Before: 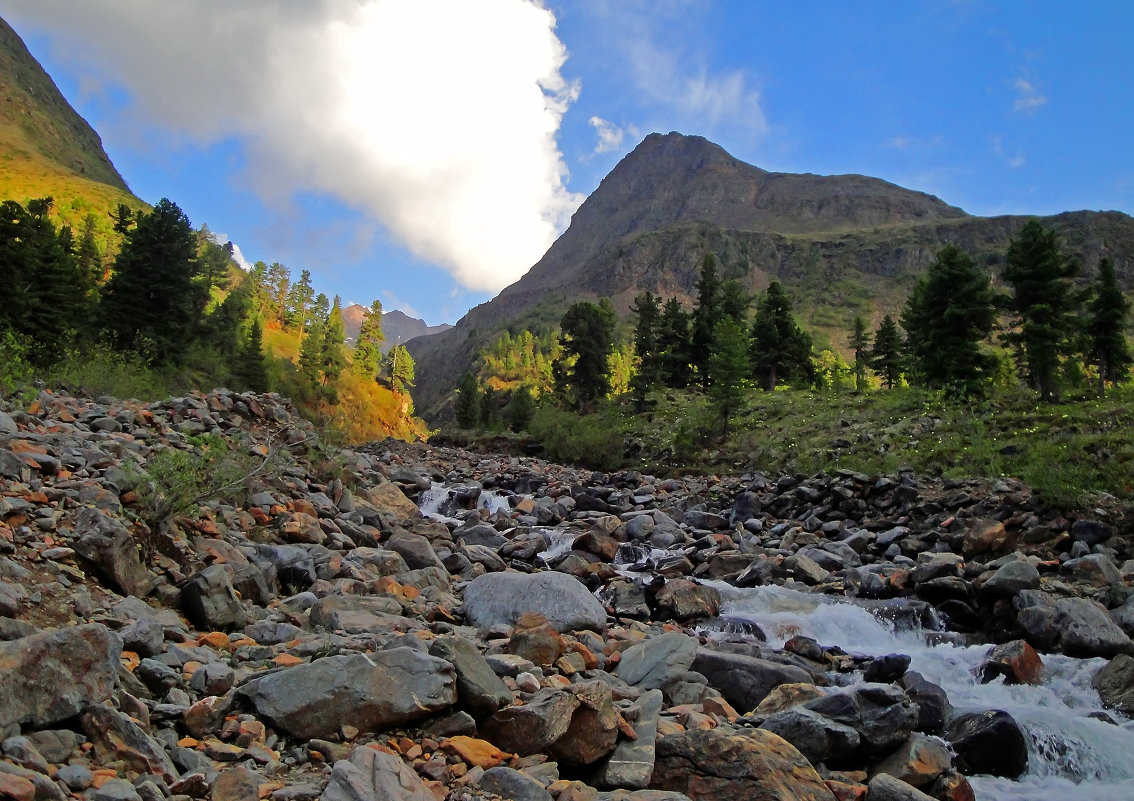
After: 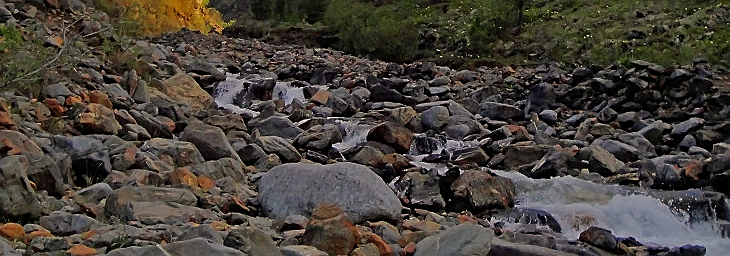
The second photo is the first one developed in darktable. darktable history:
color correction: highlights a* 3.84, highlights b* 5.07
exposure: exposure -0.492 EV, compensate highlight preservation false
sharpen: on, module defaults
crop: left 18.091%, top 51.13%, right 17.525%, bottom 16.85%
